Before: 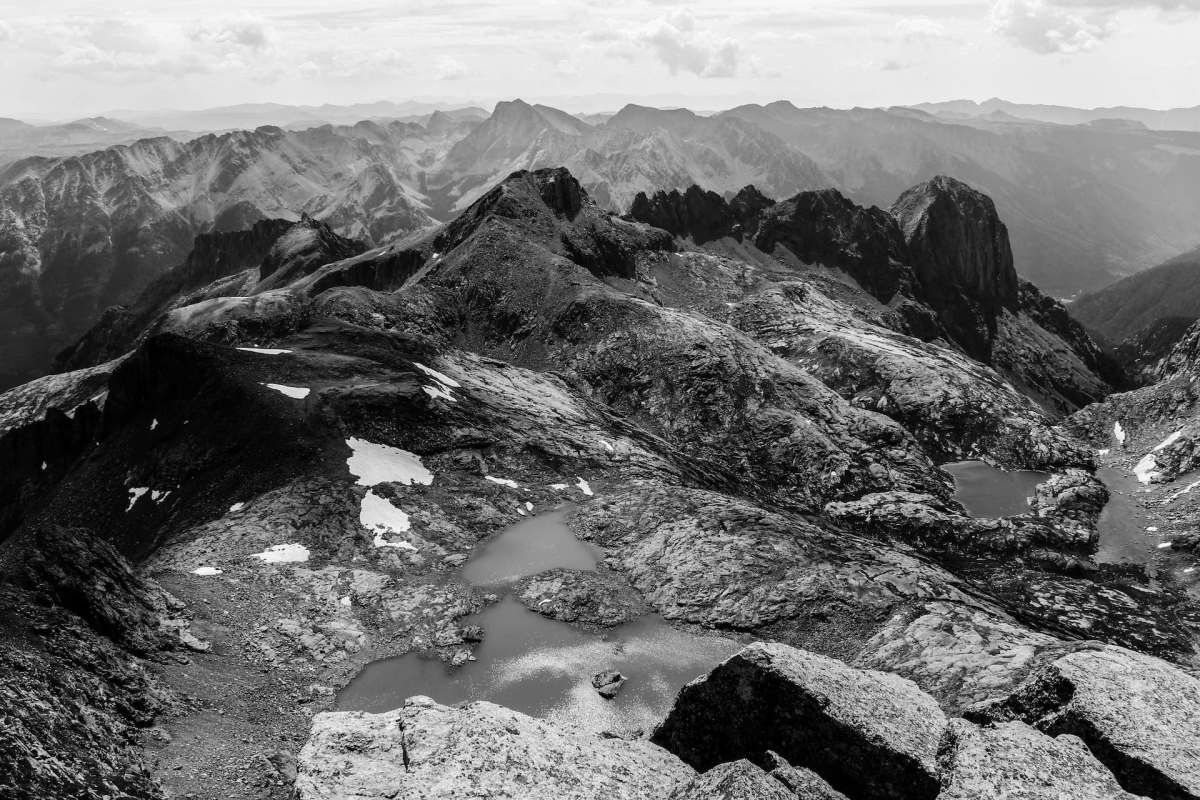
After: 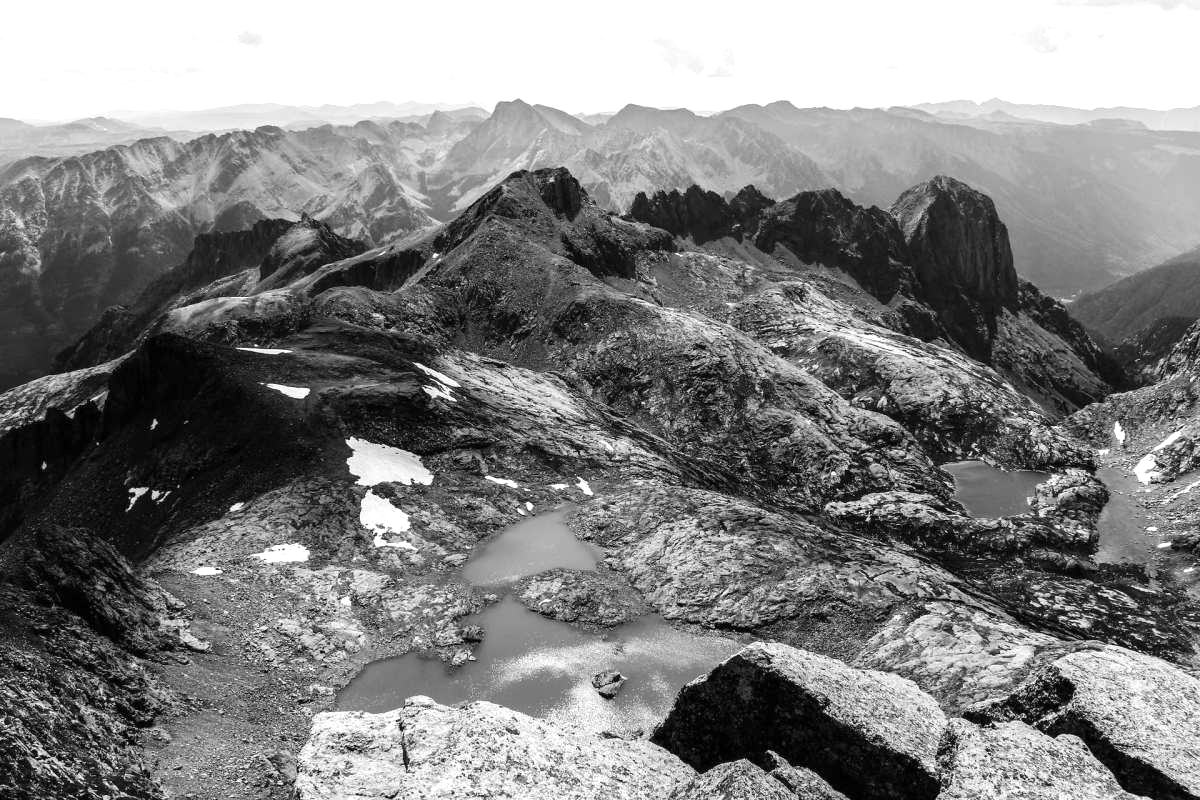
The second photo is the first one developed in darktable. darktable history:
exposure: black level correction 0, exposure 0.5 EV, compensate exposure bias true, compensate highlight preservation false
color balance rgb: perceptual saturation grading › global saturation 25%, global vibrance 20%
